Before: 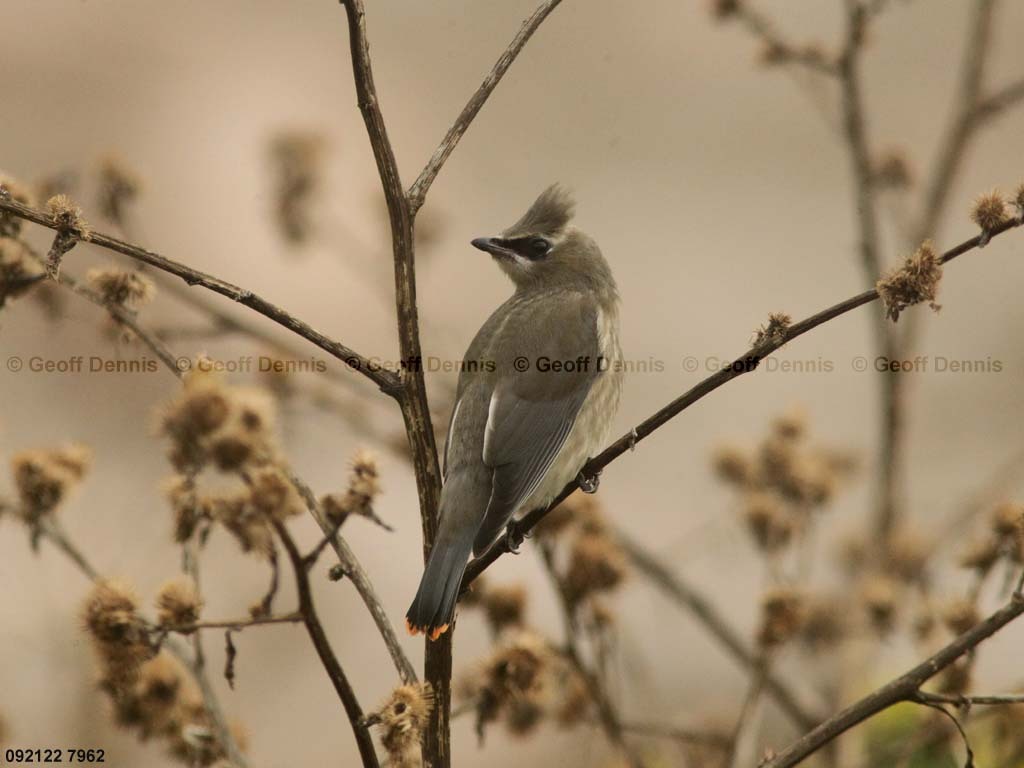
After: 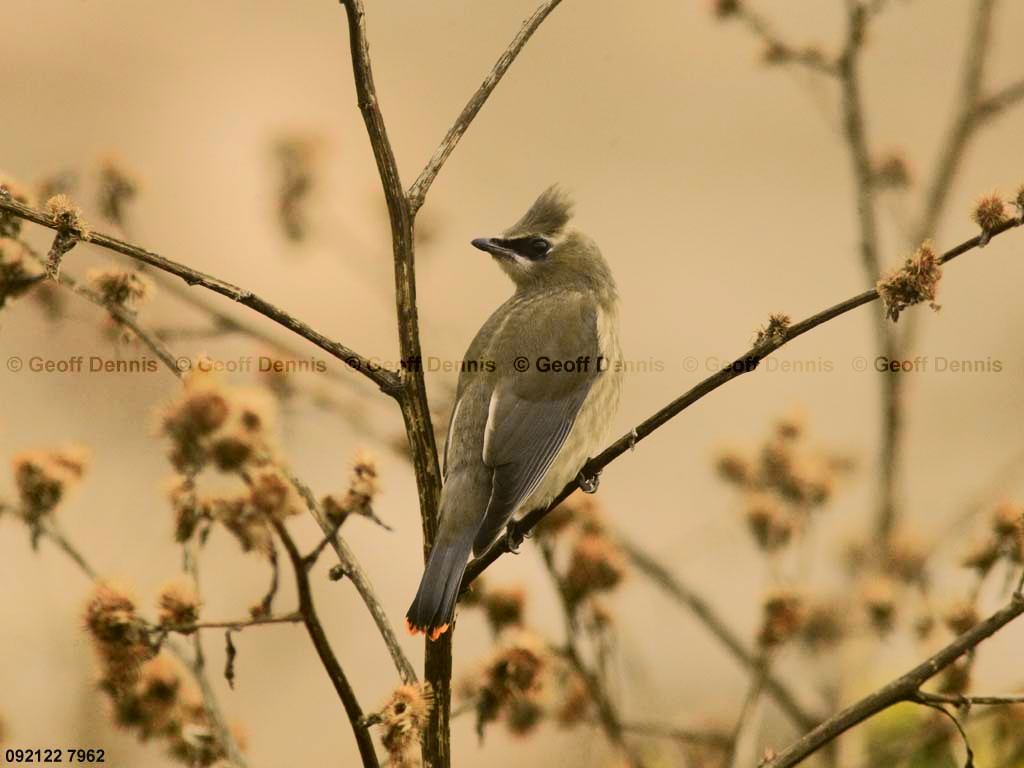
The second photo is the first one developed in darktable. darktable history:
tone curve: curves: ch0 [(0, 0.019) (0.066, 0.054) (0.184, 0.184) (0.369, 0.417) (0.501, 0.586) (0.617, 0.71) (0.743, 0.787) (0.997, 0.997)]; ch1 [(0, 0) (0.187, 0.156) (0.388, 0.372) (0.437, 0.428) (0.474, 0.472) (0.499, 0.5) (0.521, 0.514) (0.548, 0.567) (0.6, 0.629) (0.82, 0.831) (1, 1)]; ch2 [(0, 0) (0.234, 0.227) (0.352, 0.372) (0.459, 0.484) (0.5, 0.505) (0.518, 0.516) (0.529, 0.541) (0.56, 0.594) (0.607, 0.644) (0.74, 0.771) (0.858, 0.873) (0.999, 0.994)], color space Lab, independent channels, preserve colors none
color correction: highlights a* 5.81, highlights b* 4.84
